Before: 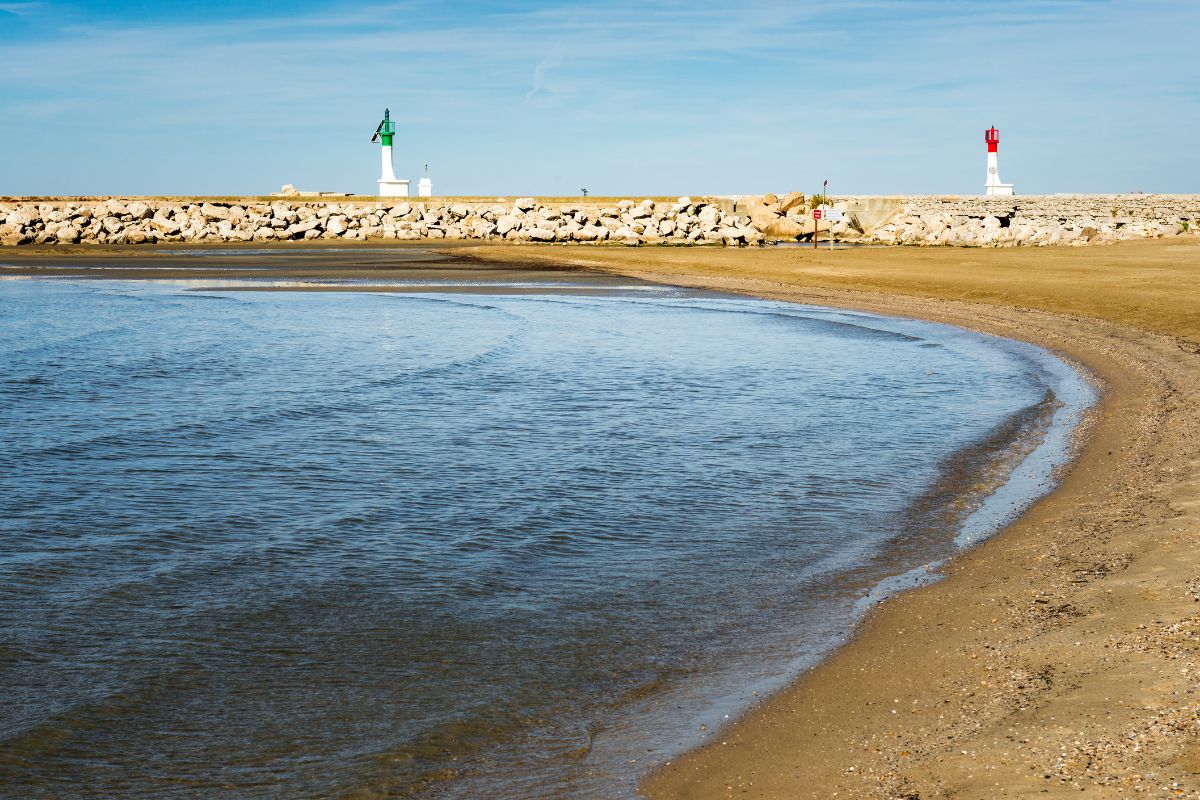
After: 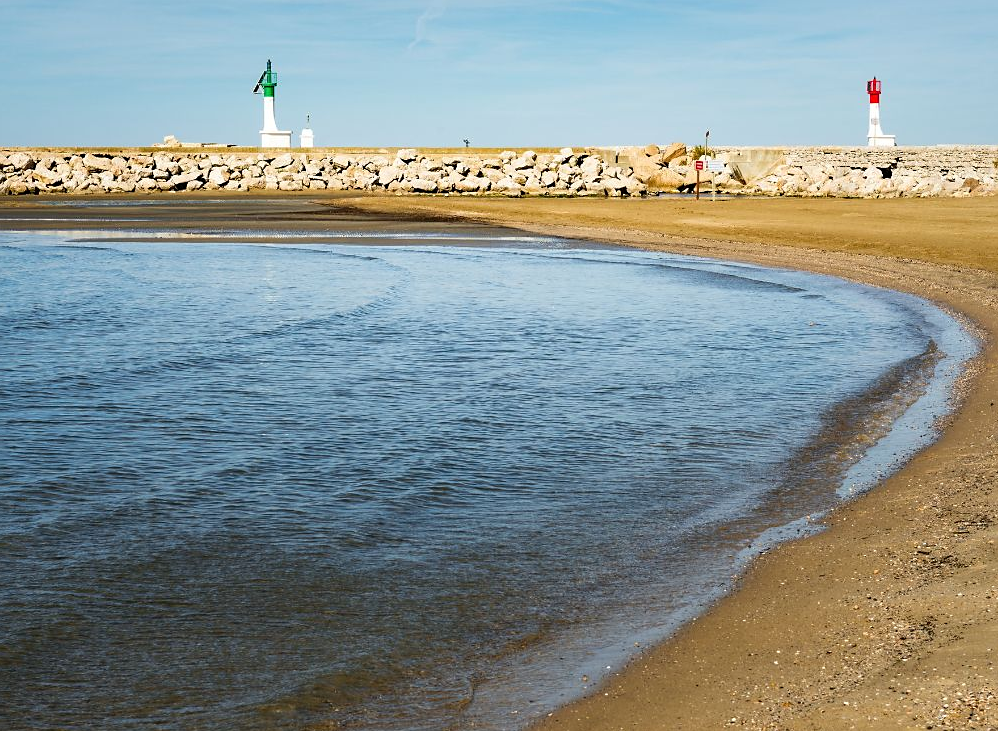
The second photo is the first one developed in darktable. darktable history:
crop: left 9.834%, top 6.204%, right 6.919%, bottom 2.333%
sharpen: radius 1.546, amount 0.371, threshold 1.741
